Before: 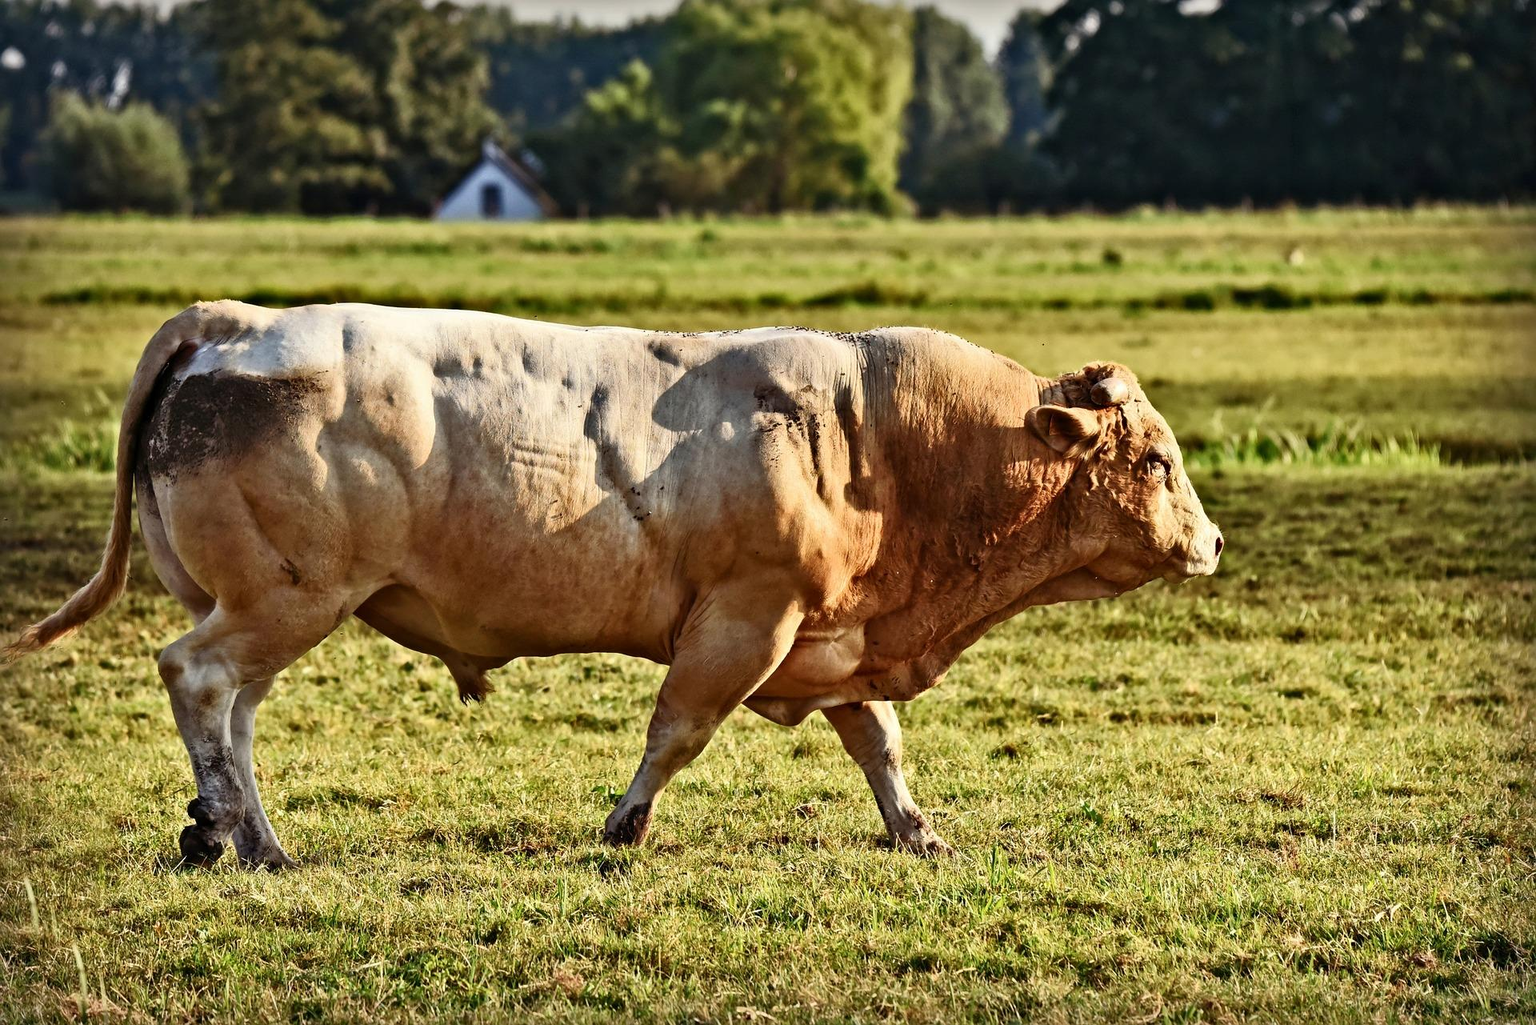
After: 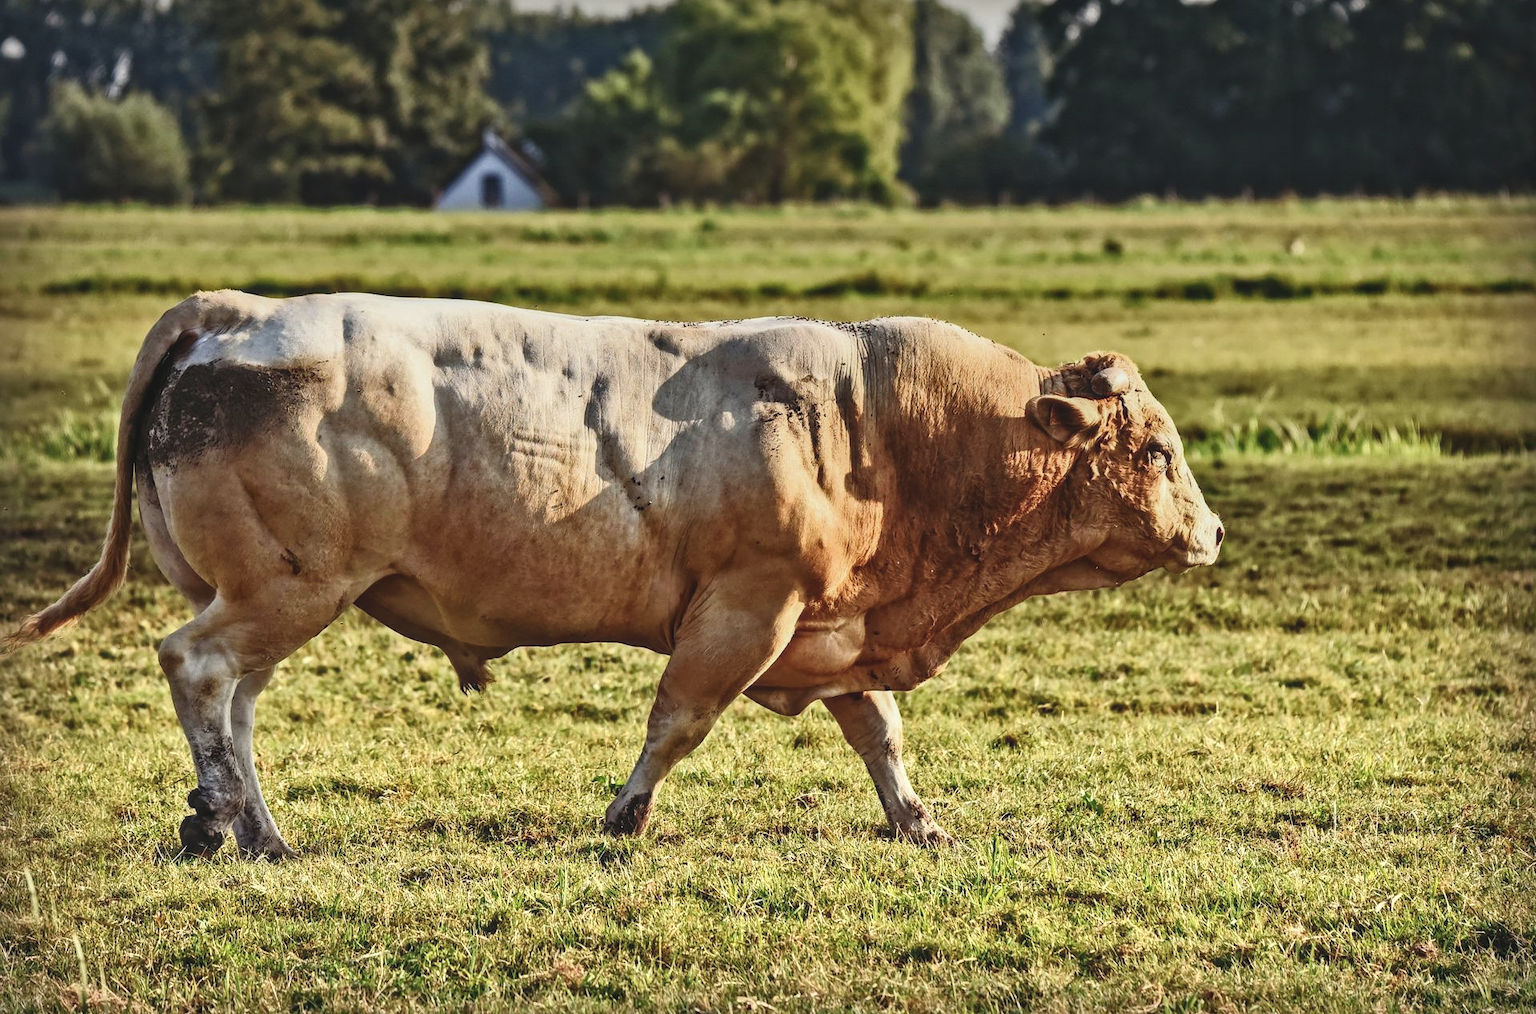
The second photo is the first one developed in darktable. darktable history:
crop: top 1.049%, right 0.001%
color balance: lift [1.007, 1, 1, 1], gamma [1.097, 1, 1, 1]
graduated density: on, module defaults
local contrast: on, module defaults
